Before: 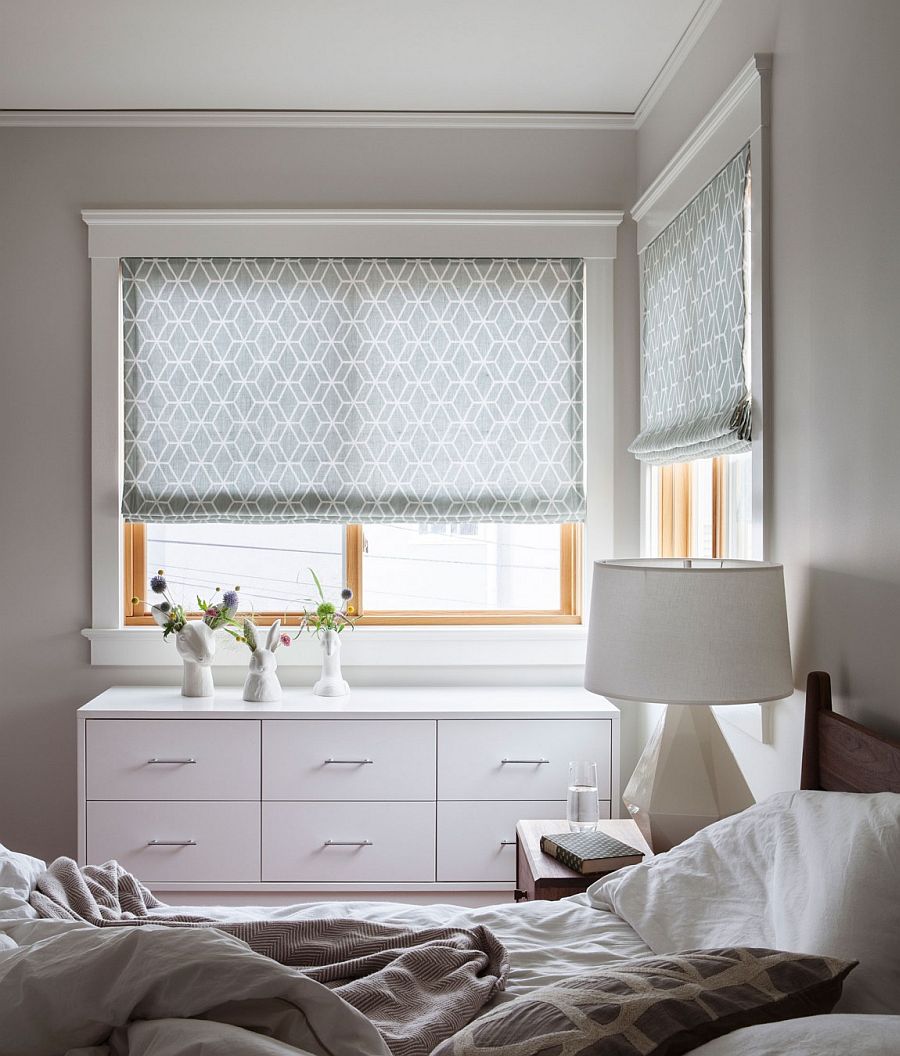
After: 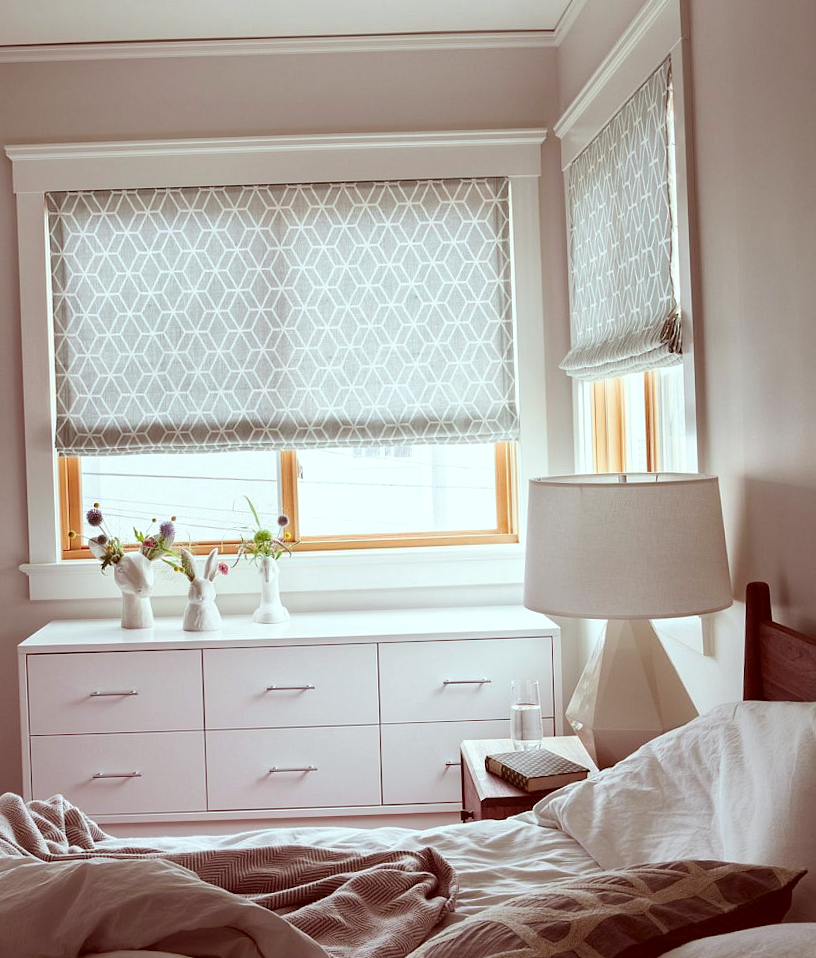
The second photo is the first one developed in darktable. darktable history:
color correction: highlights a* -7.23, highlights b* -0.161, shadows a* 20.08, shadows b* 11.73
crop and rotate: angle 1.96°, left 5.673%, top 5.673%
exposure: exposure 0.081 EV, compensate highlight preservation false
